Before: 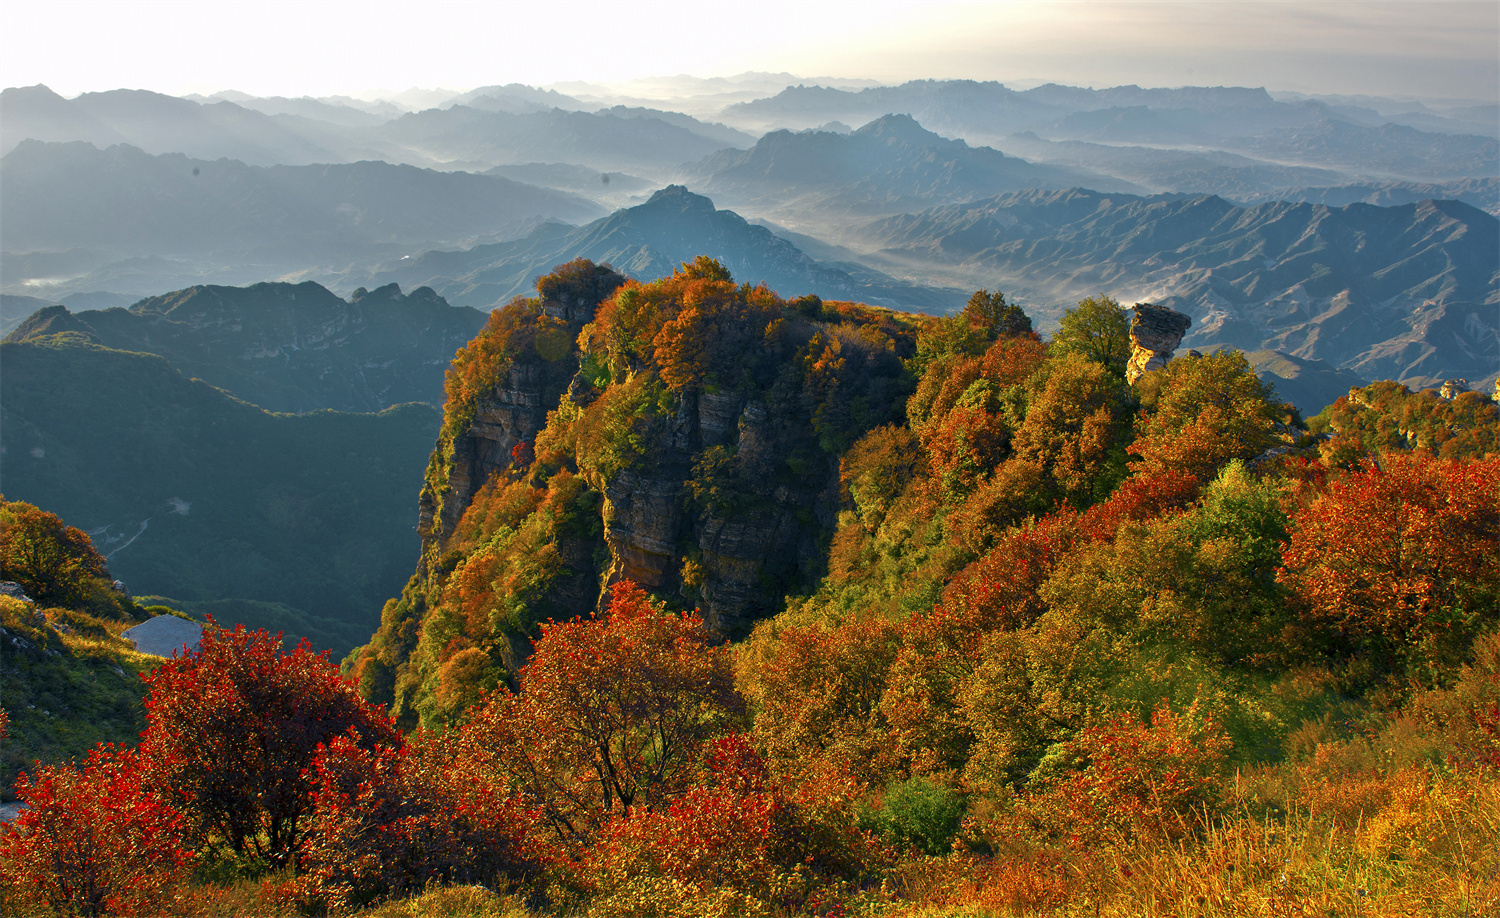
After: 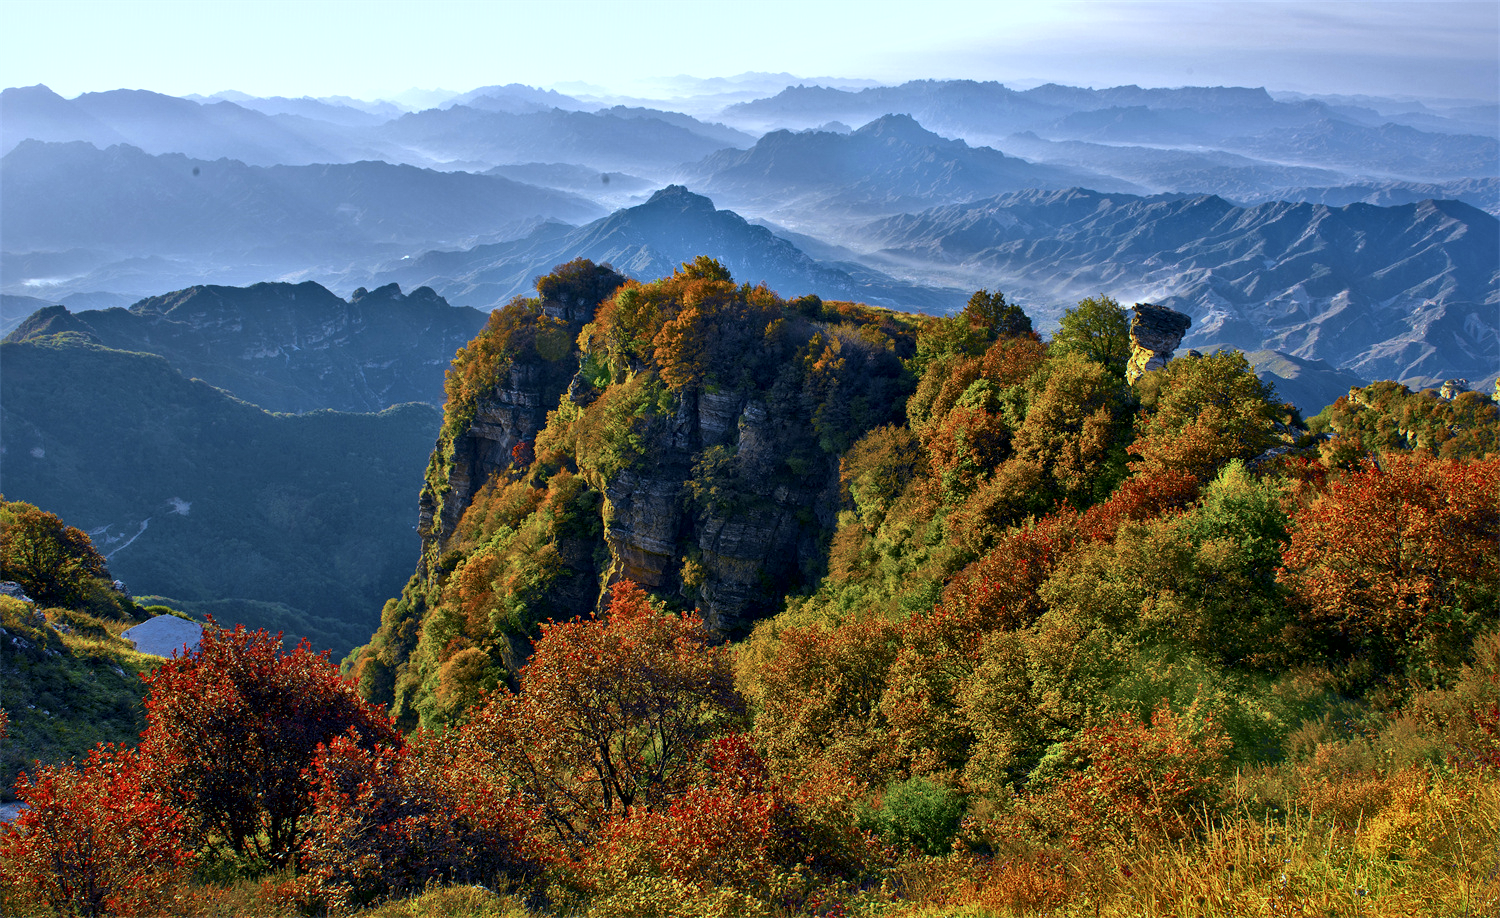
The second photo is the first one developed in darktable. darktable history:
local contrast: mode bilateral grid, contrast 20, coarseness 50, detail 171%, midtone range 0.2
white balance: red 0.871, blue 1.249
